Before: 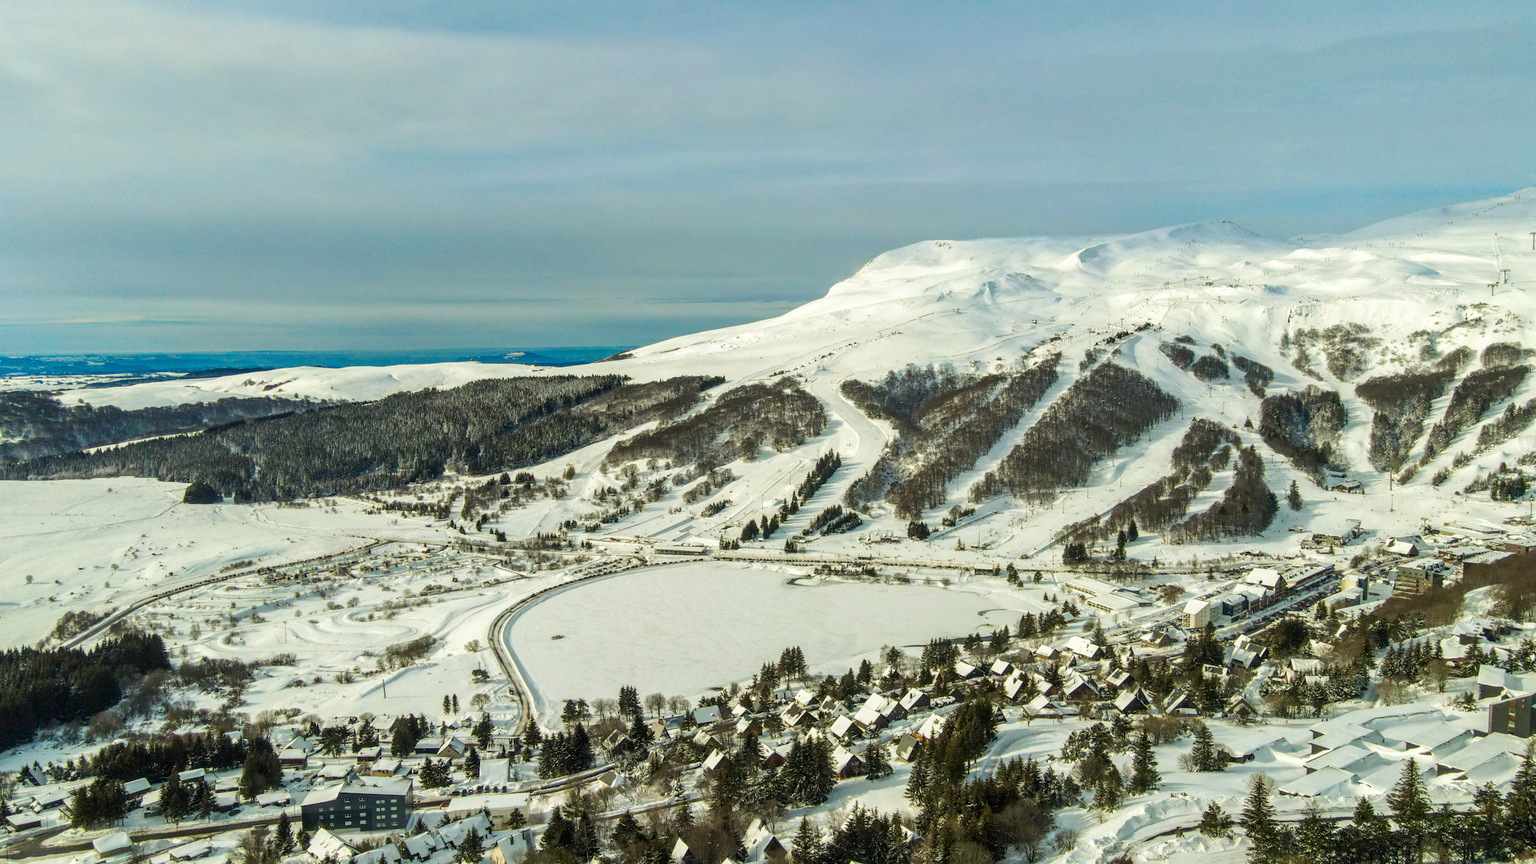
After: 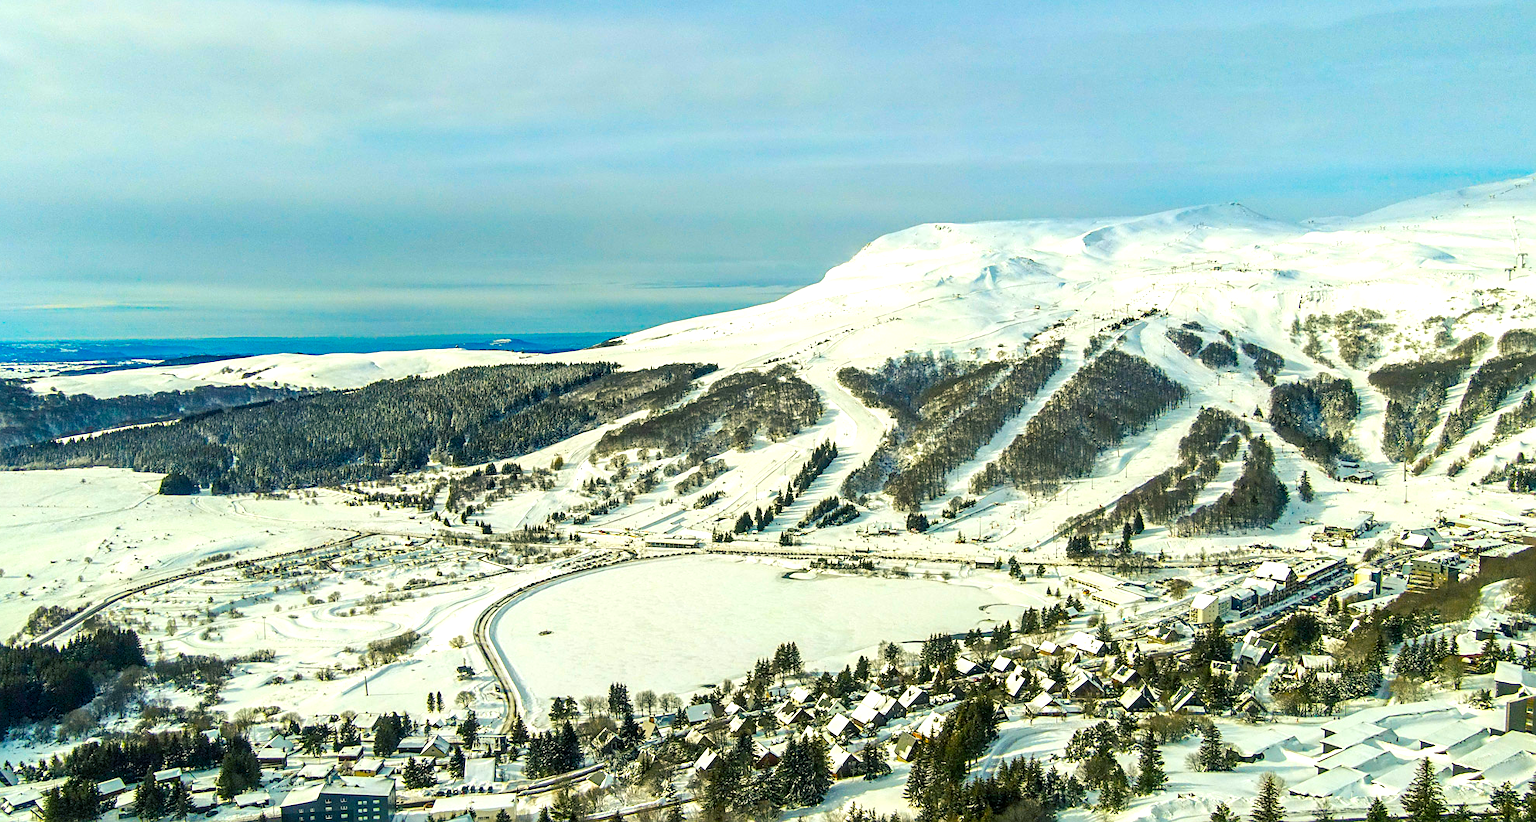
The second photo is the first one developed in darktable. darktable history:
crop: left 1.908%, top 2.852%, right 1.159%, bottom 4.824%
color balance rgb: shadows lift › chroma 7.143%, shadows lift › hue 244.91°, perceptual saturation grading › global saturation 30.688%, global vibrance 20%
exposure: black level correction 0.001, exposure 0.499 EV, compensate highlight preservation false
sharpen: on, module defaults
